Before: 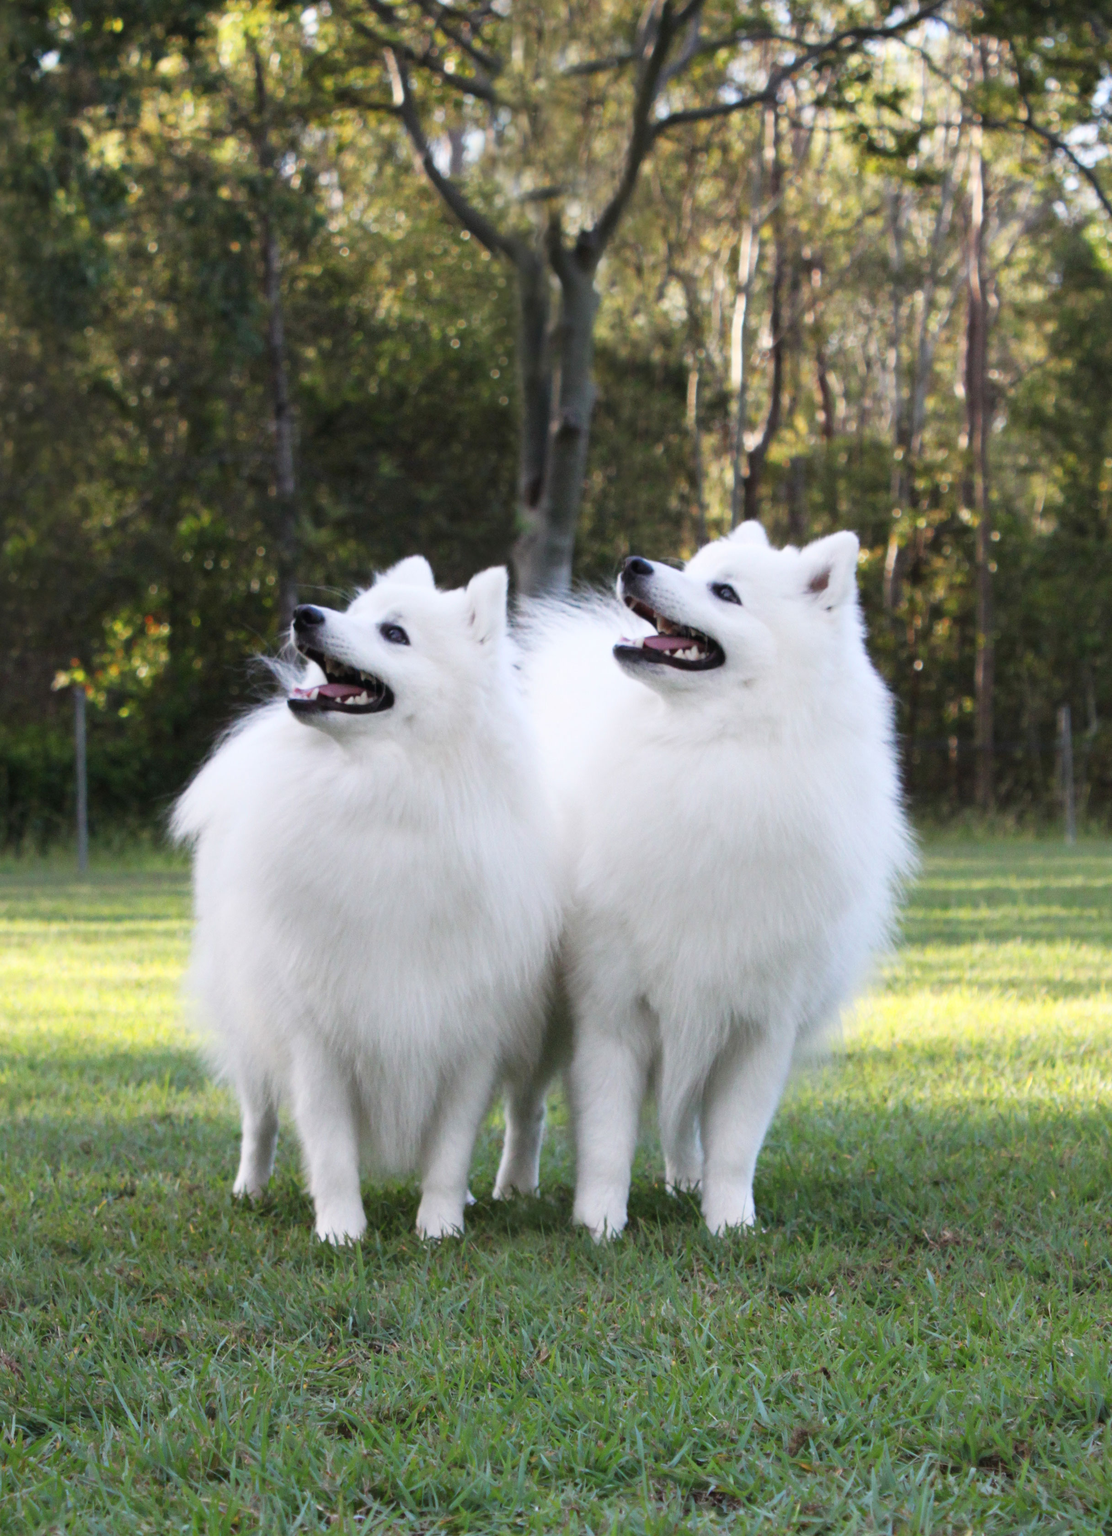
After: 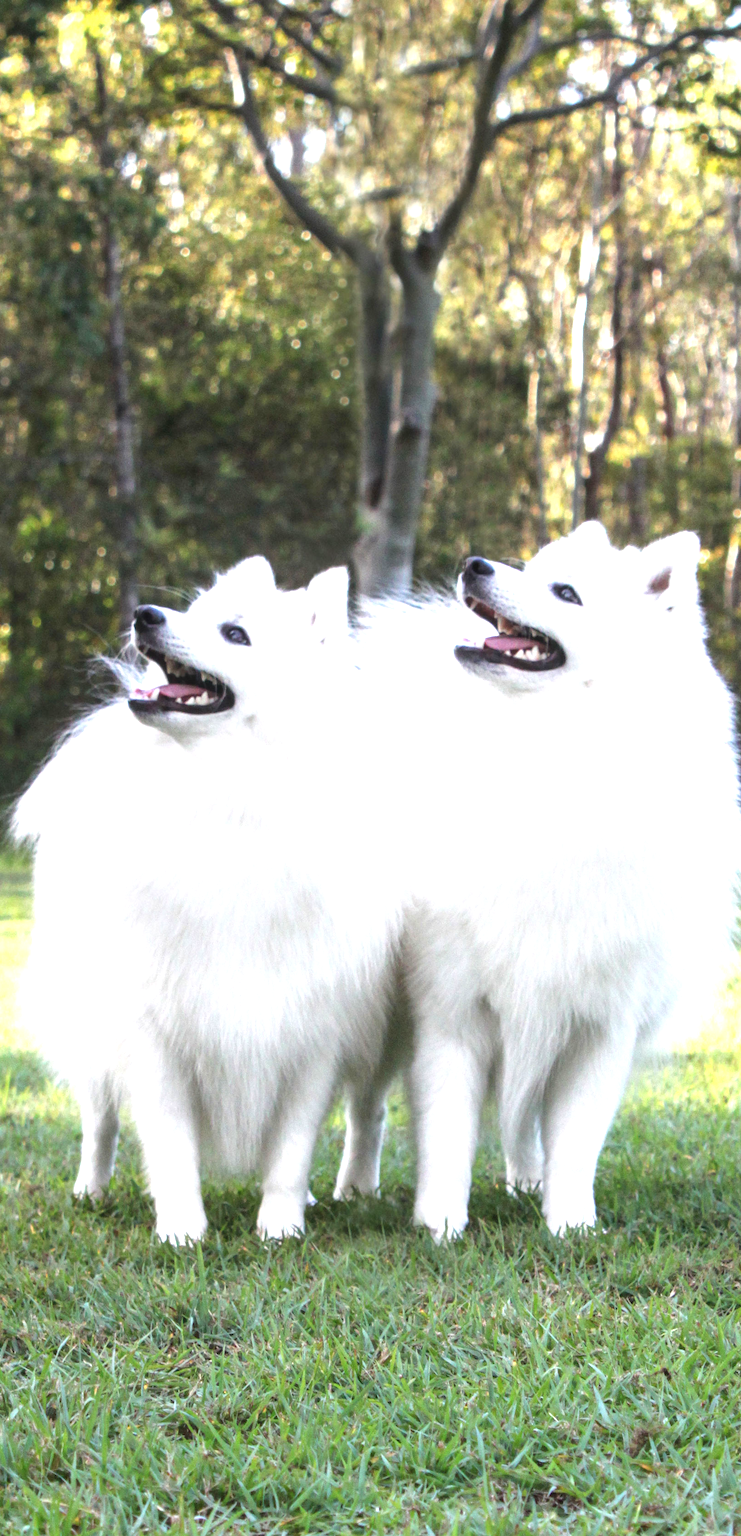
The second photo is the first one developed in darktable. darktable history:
exposure: exposure 1 EV, compensate highlight preservation false
crop and rotate: left 14.385%, right 18.948%
local contrast: on, module defaults
